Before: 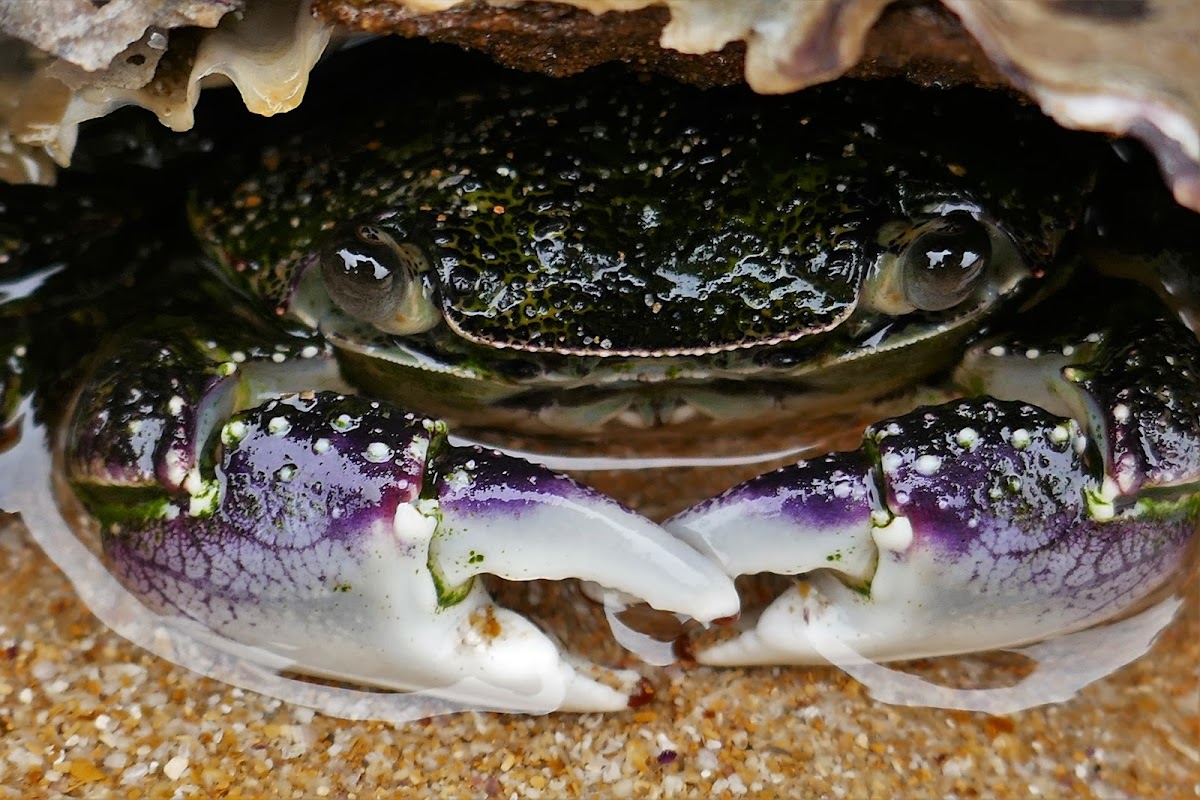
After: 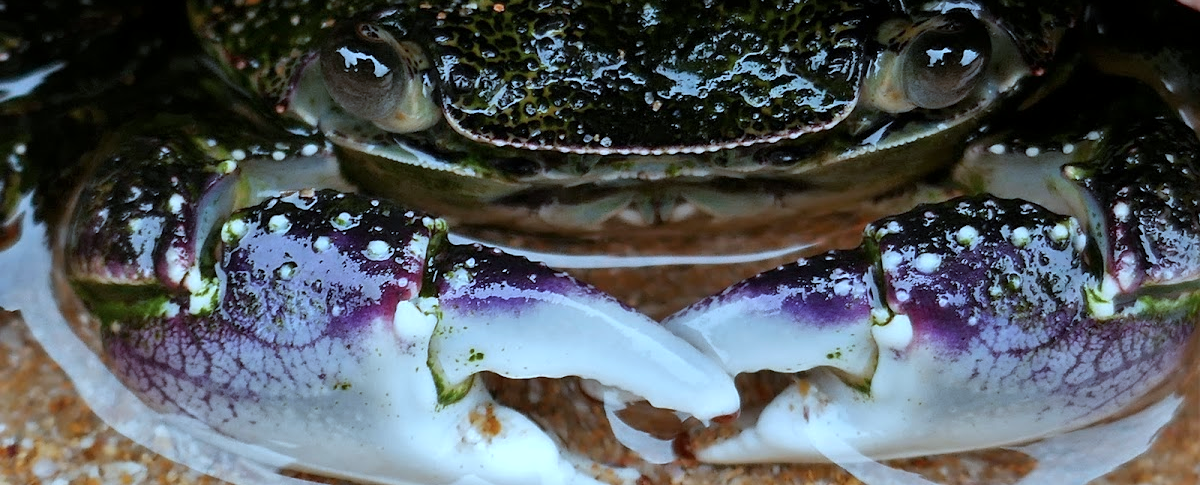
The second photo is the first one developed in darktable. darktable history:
crop and rotate: top 25.357%, bottom 13.942%
exposure: black level correction 0.001, exposure 0.014 EV, compensate highlight preservation false
color correction: highlights a* -9.35, highlights b* -23.15
